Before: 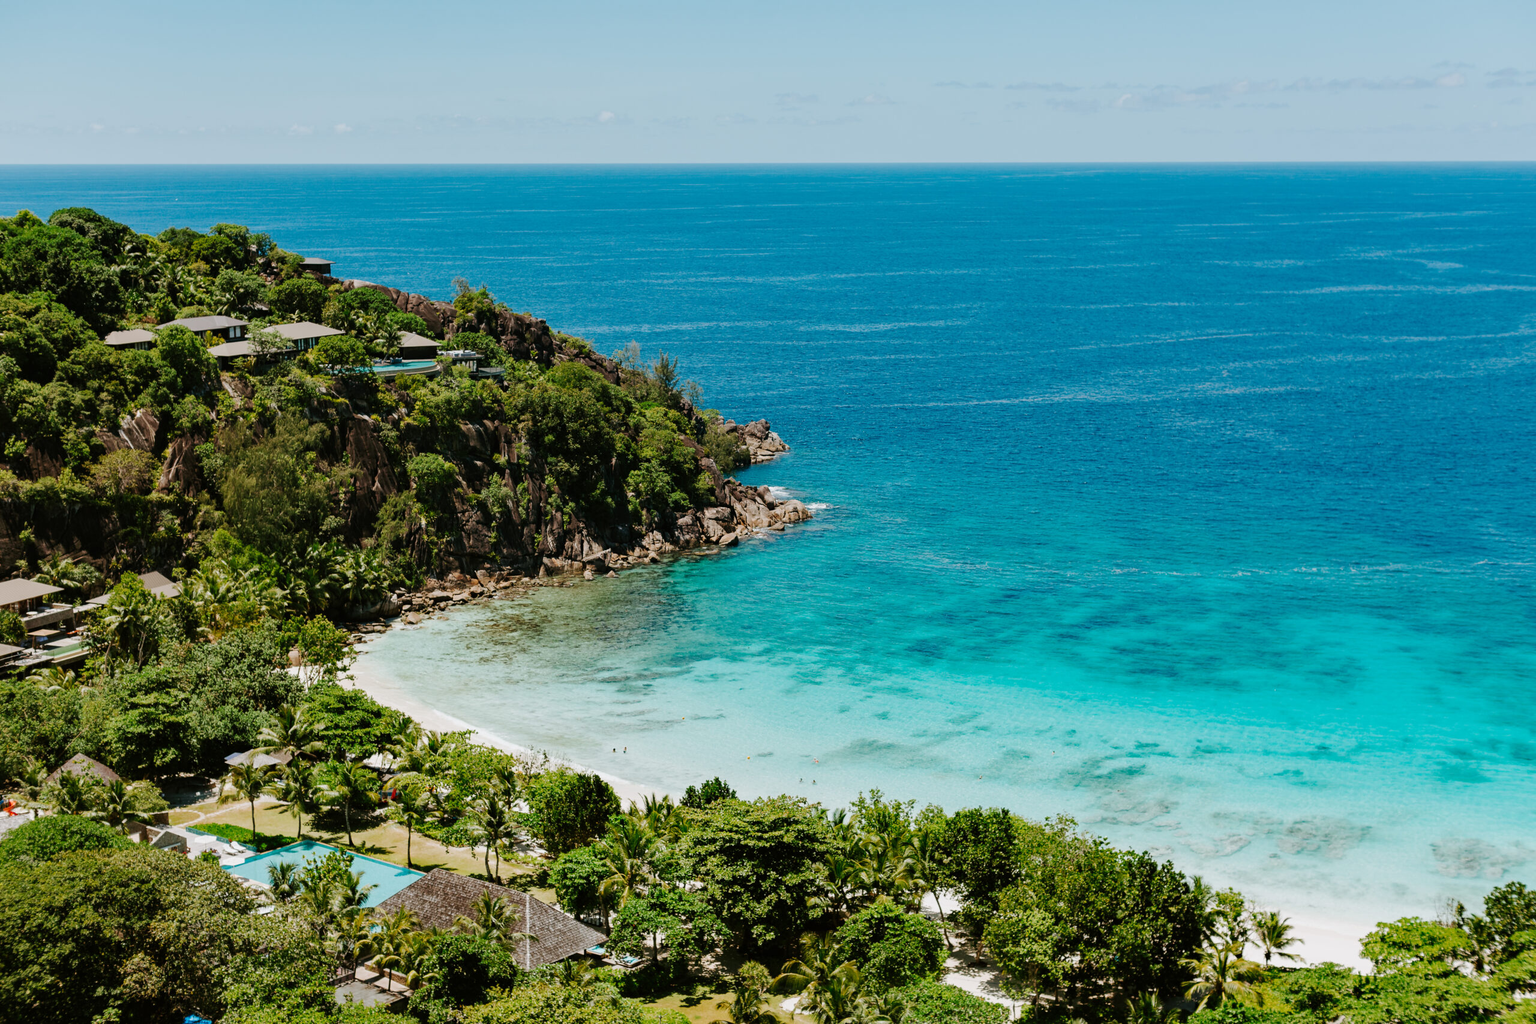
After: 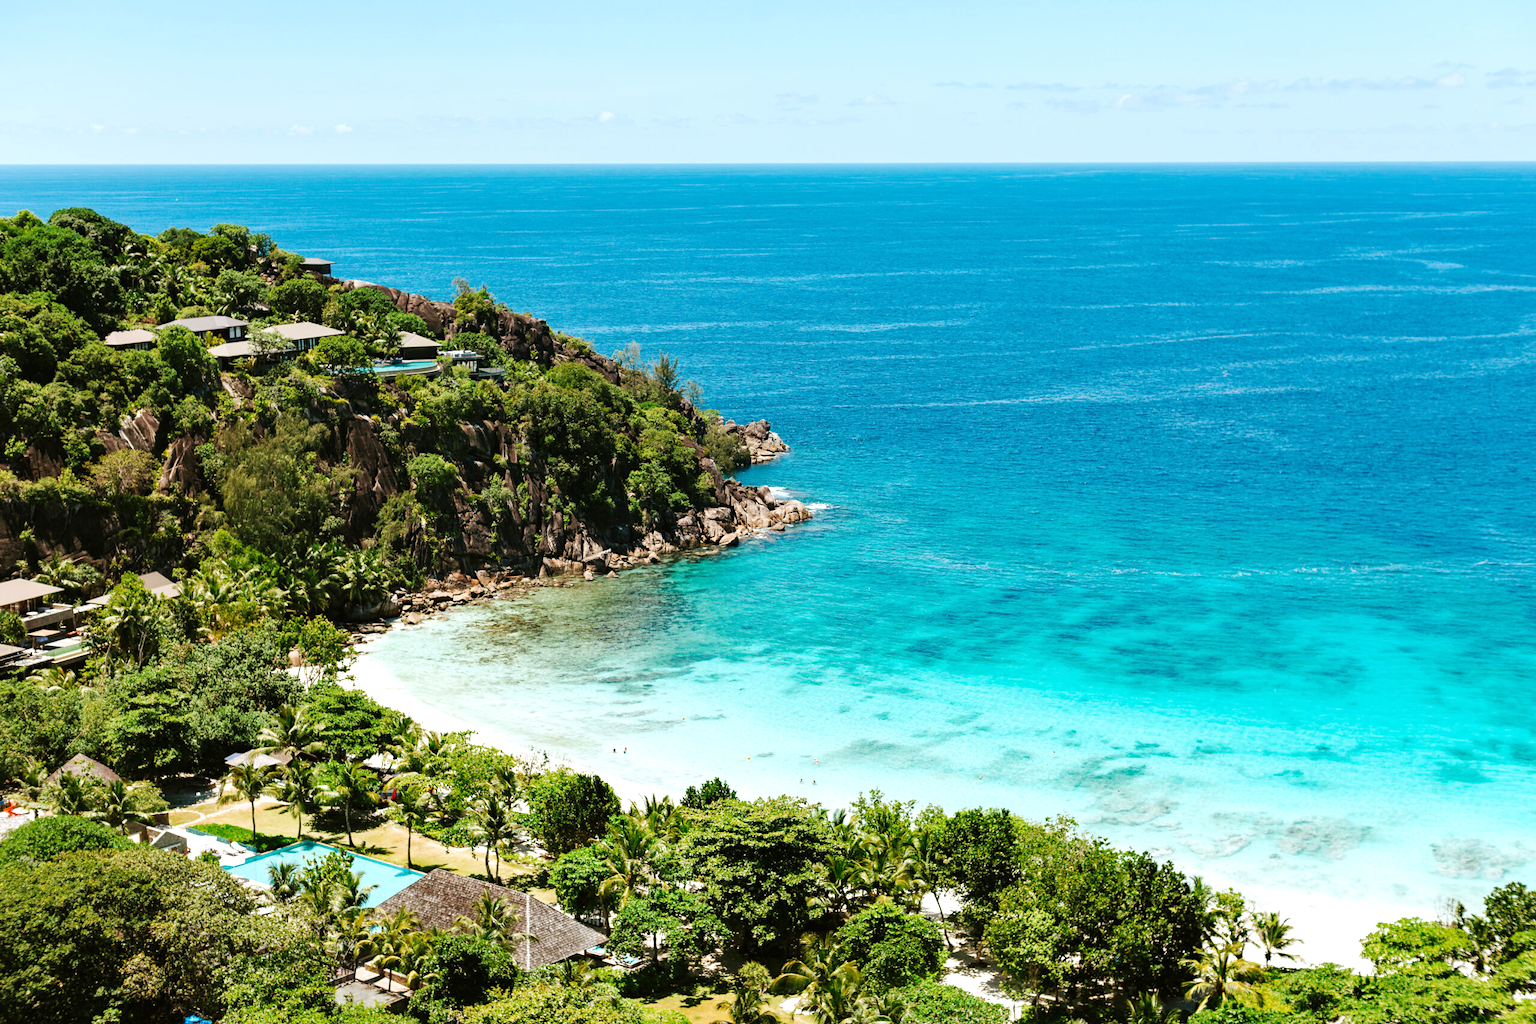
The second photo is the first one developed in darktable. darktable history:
exposure: exposure 0.667 EV, compensate exposure bias true, compensate highlight preservation false
